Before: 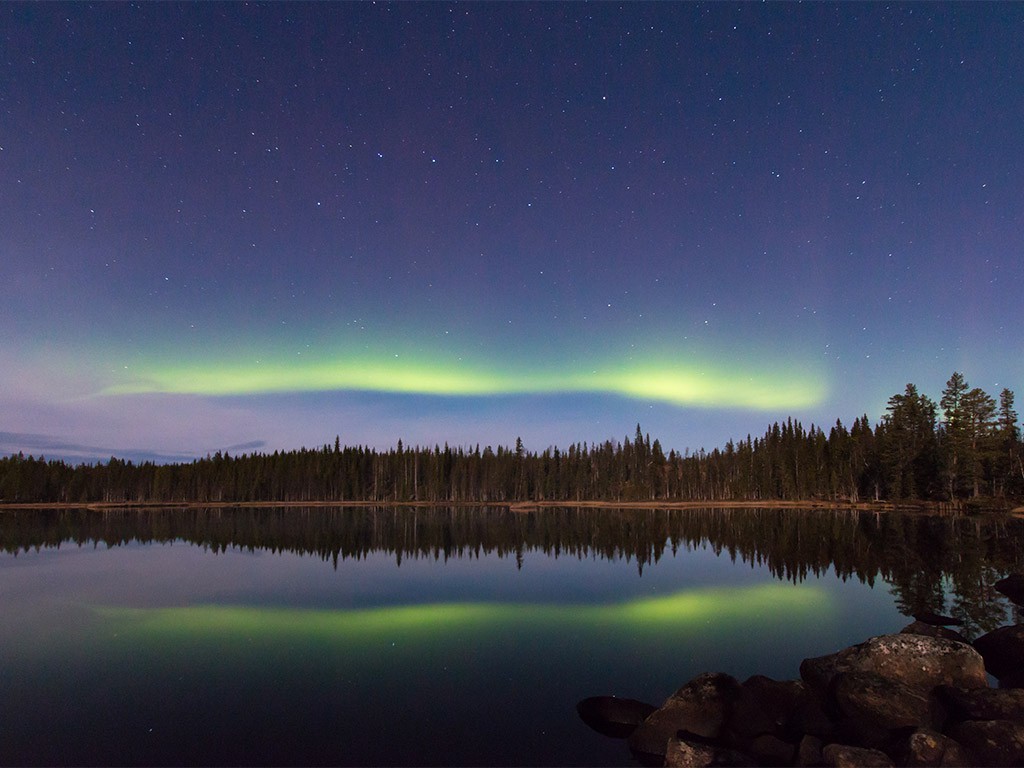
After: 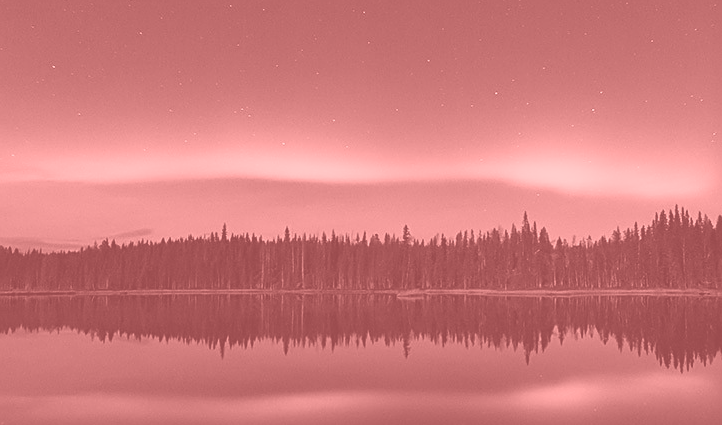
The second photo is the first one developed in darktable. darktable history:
contrast brightness saturation: contrast 0.15, brightness -0.01, saturation 0.1
crop: left 11.123%, top 27.61%, right 18.3%, bottom 17.034%
colorize: saturation 51%, source mix 50.67%, lightness 50.67%
sharpen: on, module defaults
